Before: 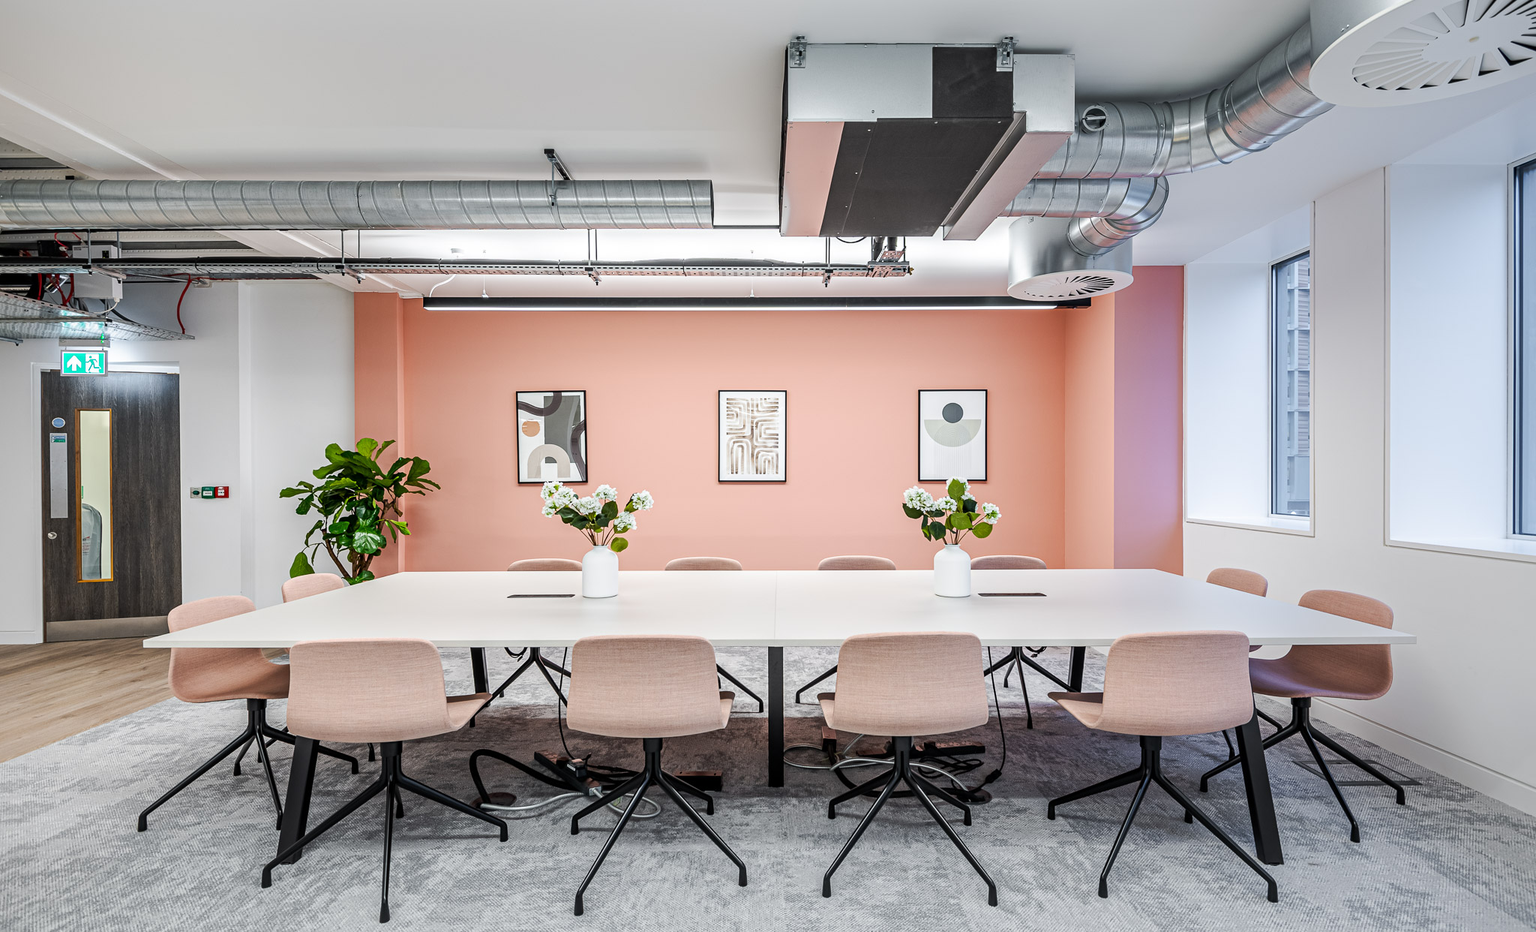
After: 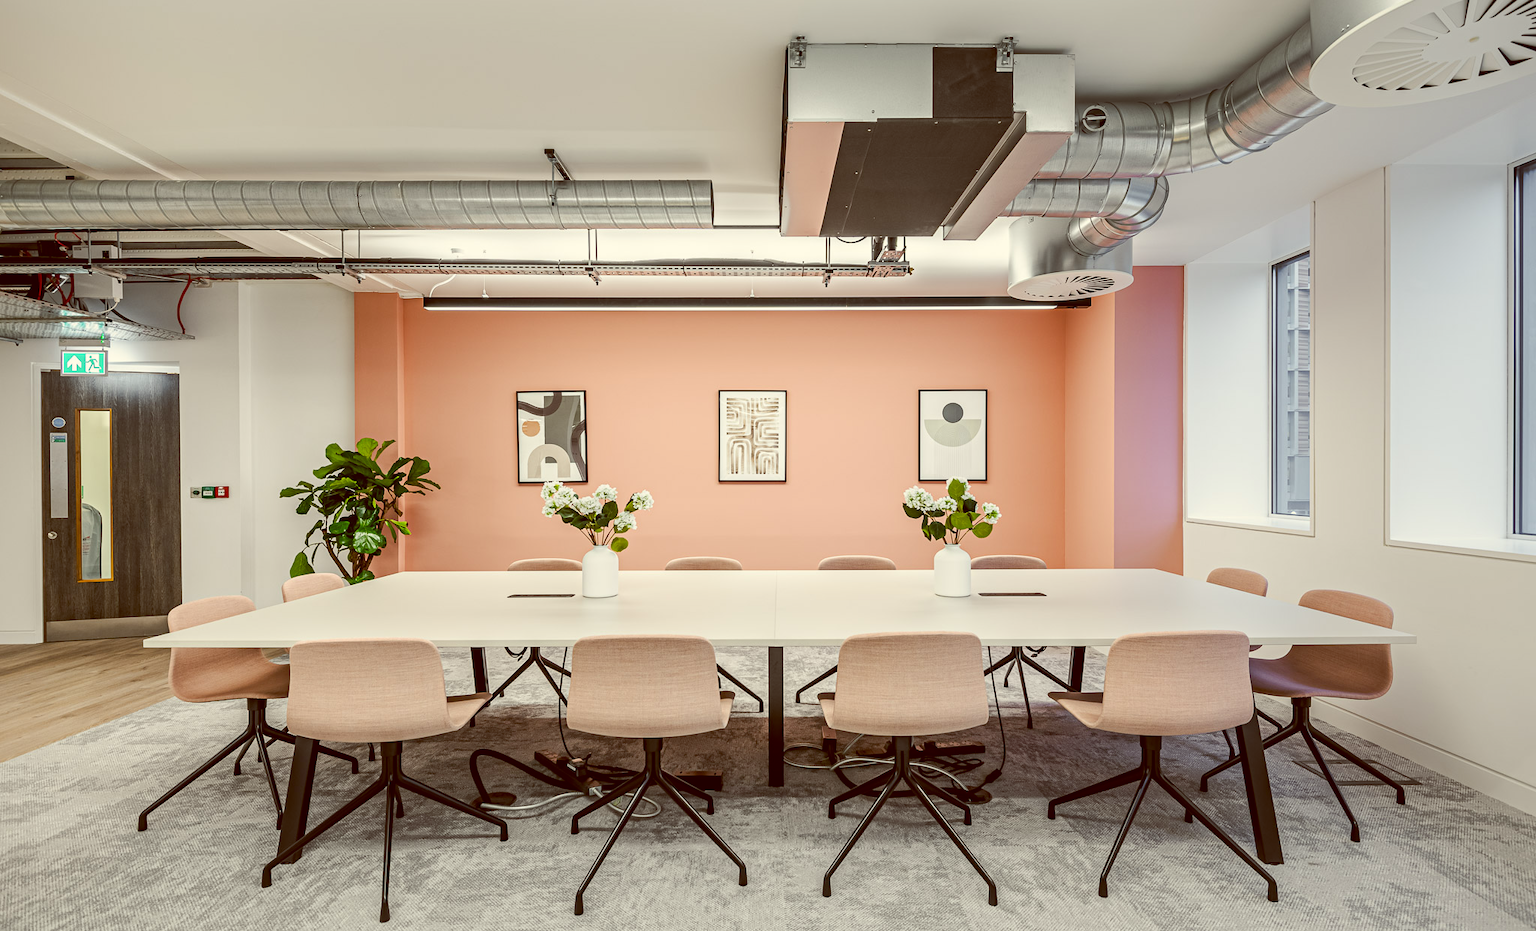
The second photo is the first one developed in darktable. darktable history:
color balance: lift [1.001, 1.007, 1, 0.993], gamma [1.023, 1.026, 1.01, 0.974], gain [0.964, 1.059, 1.073, 0.927]
tone equalizer: on, module defaults
